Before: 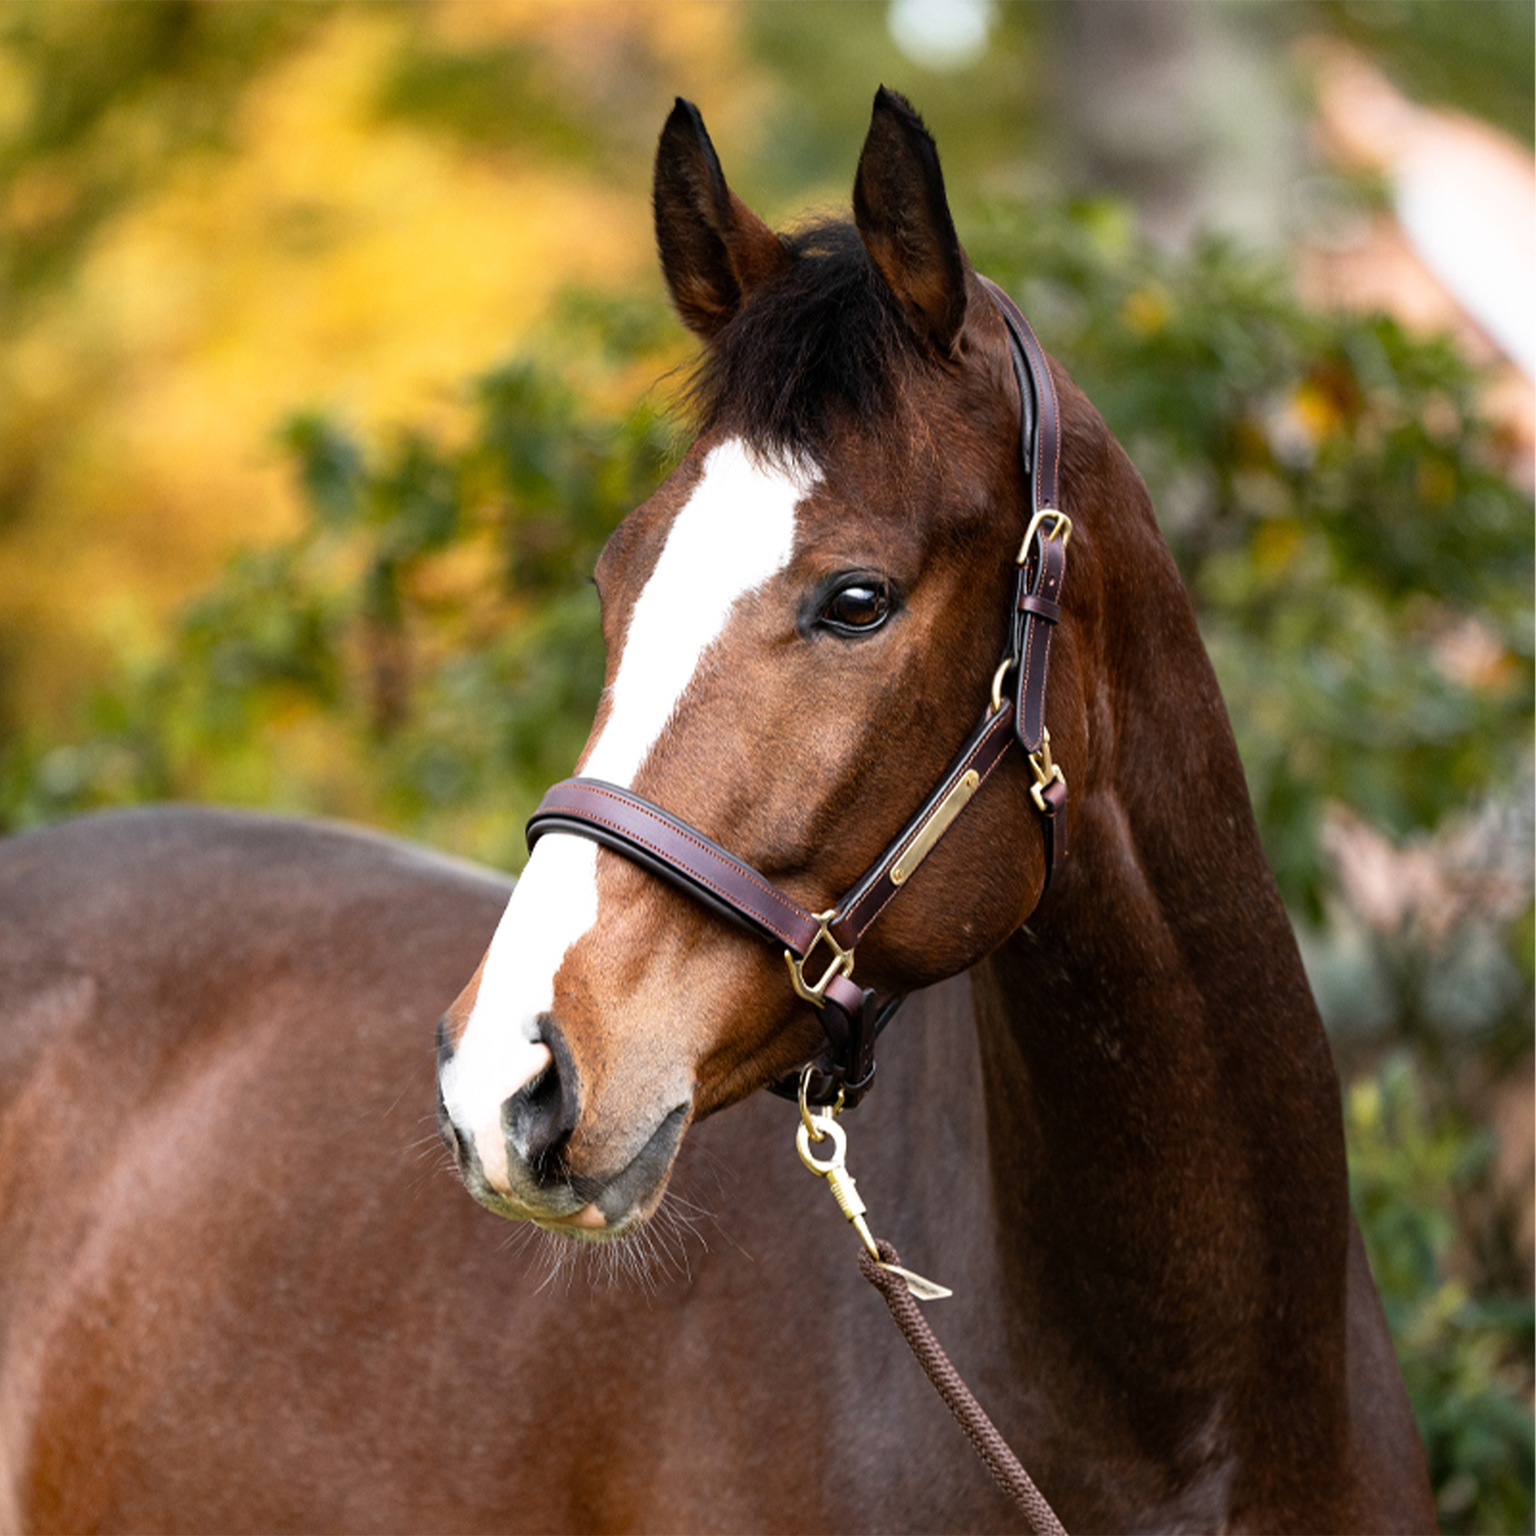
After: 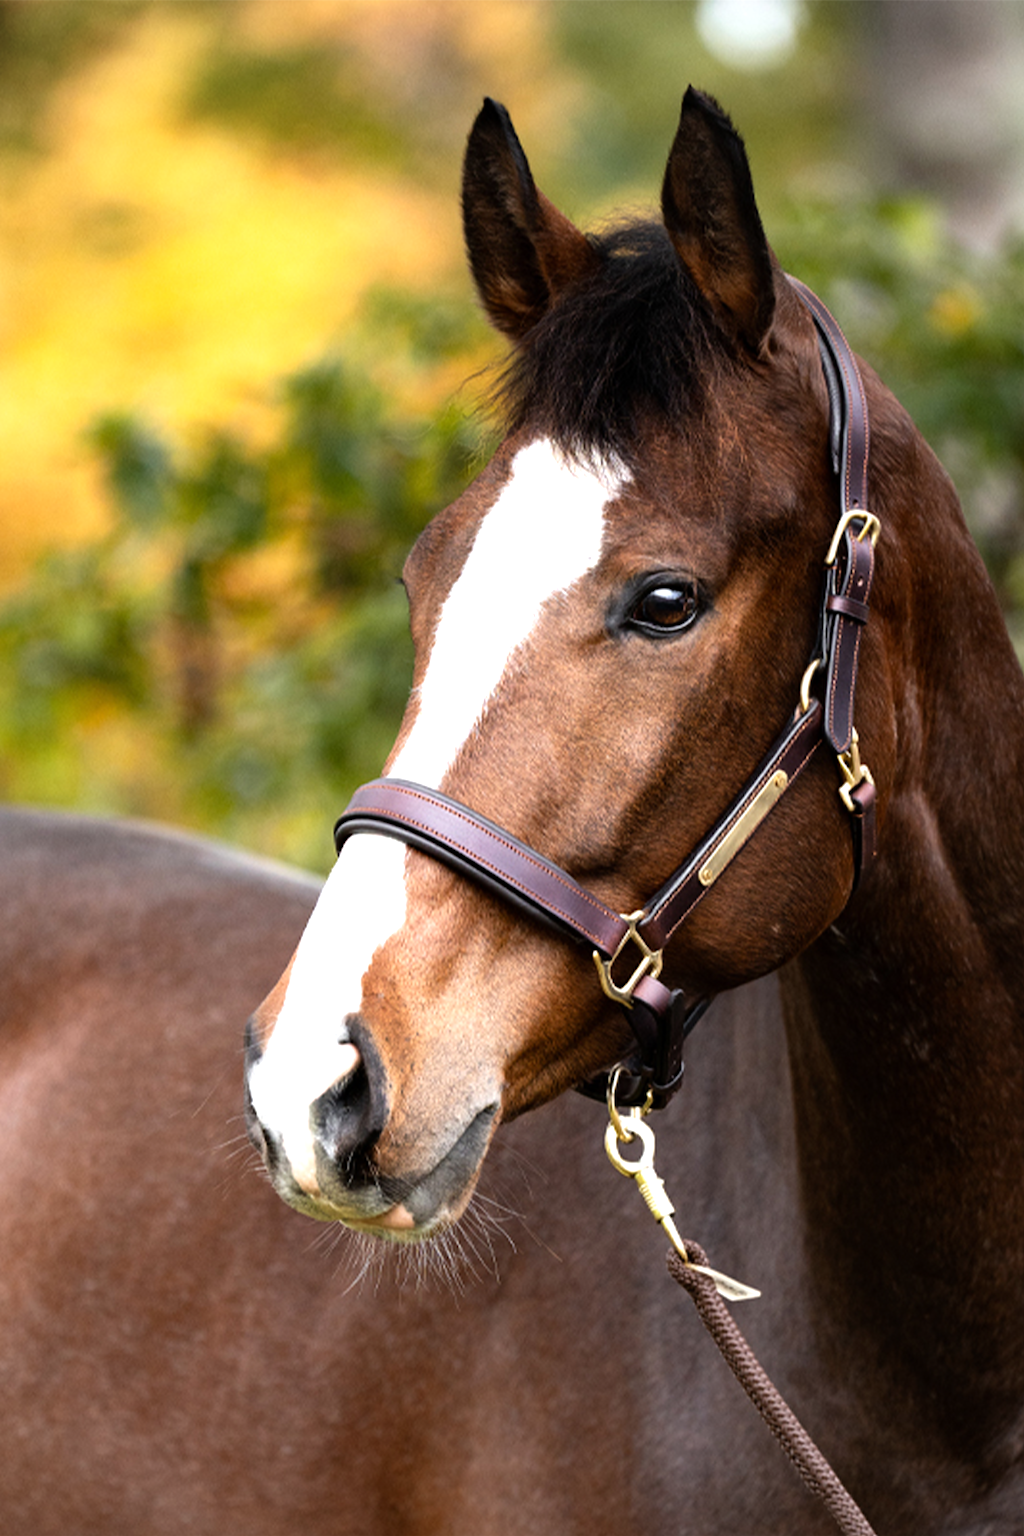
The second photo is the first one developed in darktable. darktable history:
vignetting: fall-off radius 61.09%, brightness -0.183, saturation -0.3
tone equalizer: -8 EV -0.389 EV, -7 EV -0.416 EV, -6 EV -0.324 EV, -5 EV -0.185 EV, -3 EV 0.232 EV, -2 EV 0.321 EV, -1 EV 0.392 EV, +0 EV 0.397 EV, mask exposure compensation -0.495 EV
crop and rotate: left 12.545%, right 20.781%
